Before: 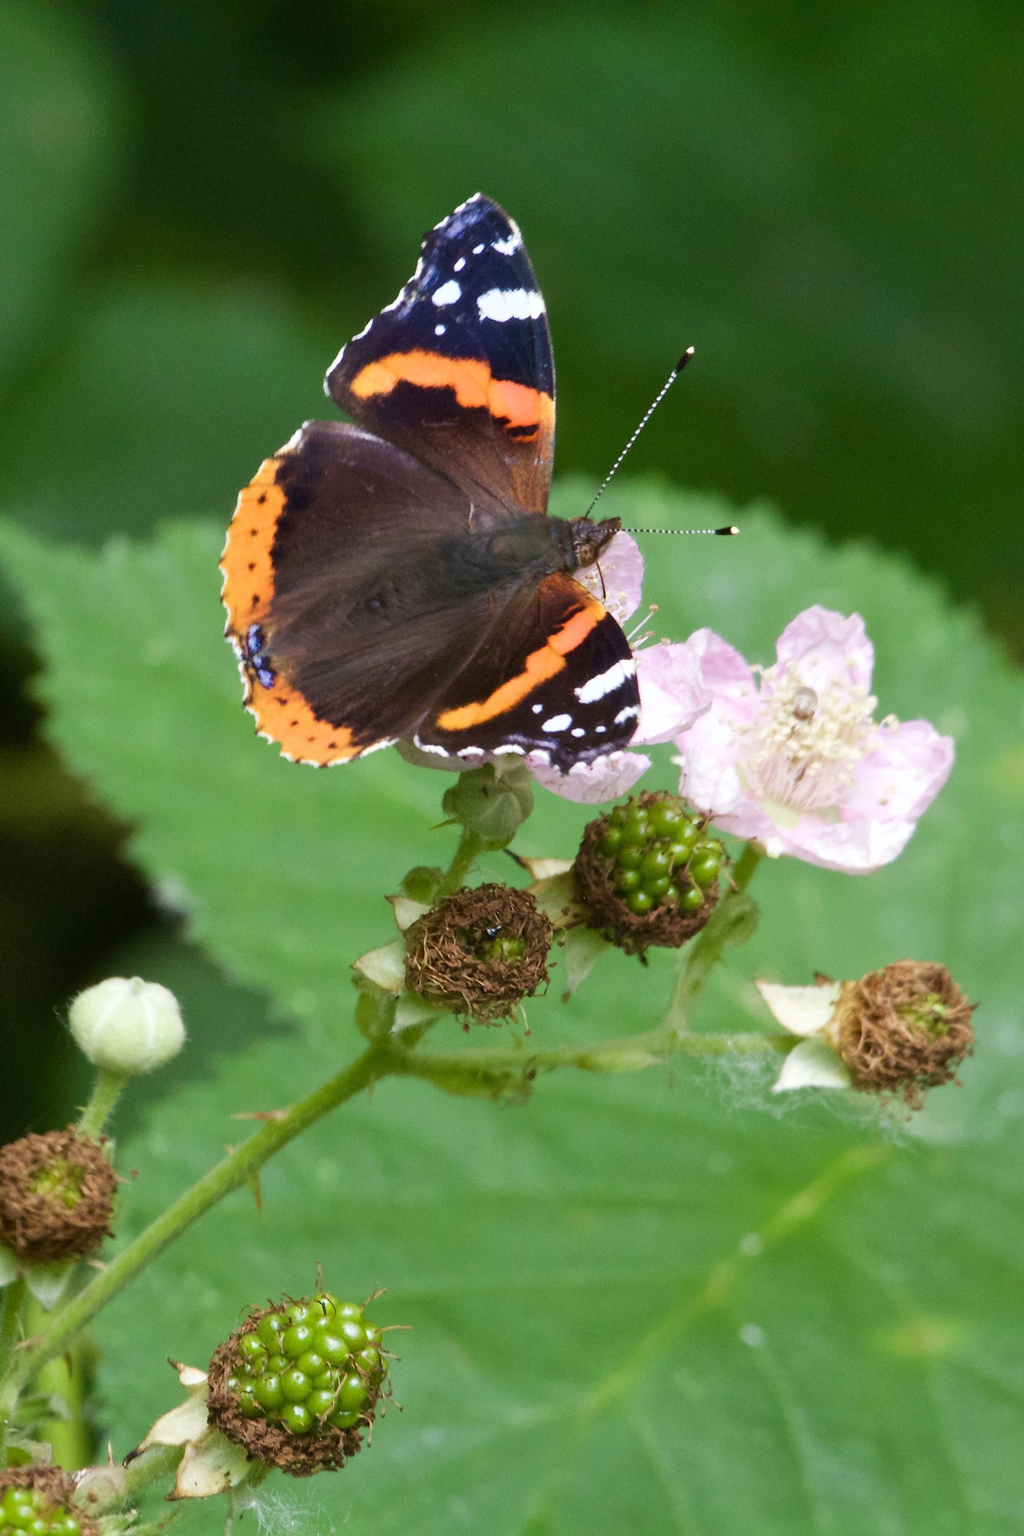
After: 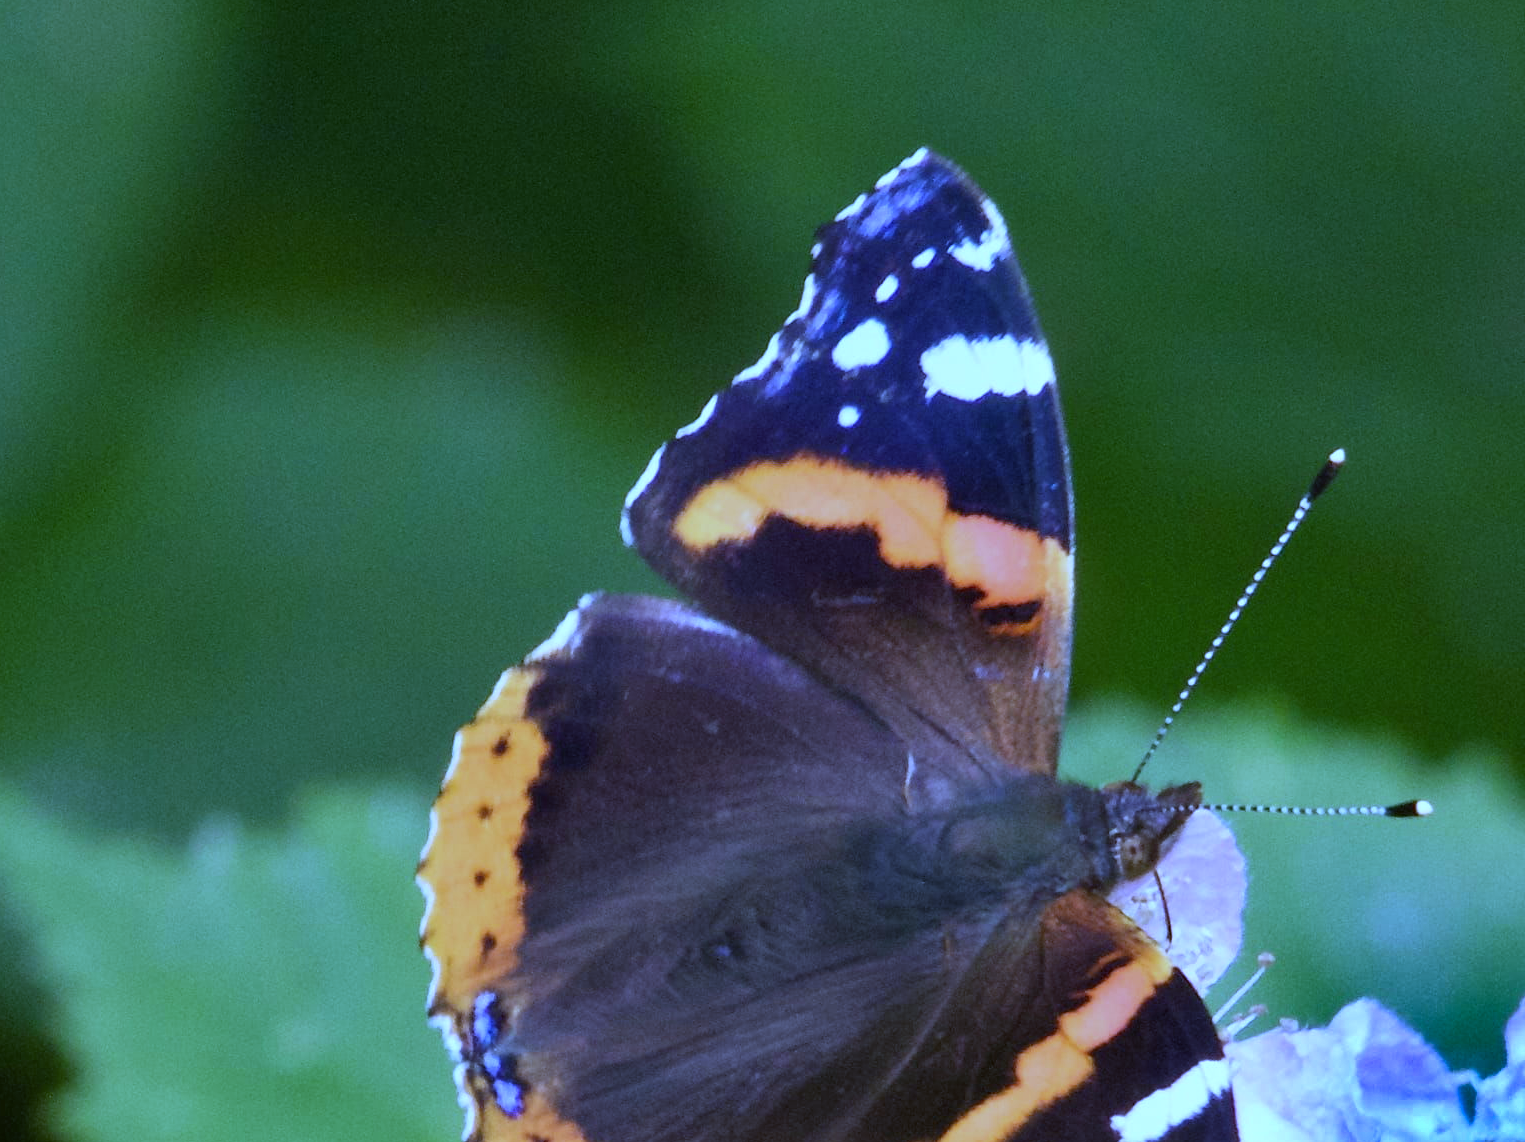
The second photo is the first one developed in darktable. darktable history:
crop: left 0.579%, top 7.627%, right 23.167%, bottom 54.275%
white balance: red 0.766, blue 1.537
shadows and highlights: shadows 20.91, highlights -82.73, soften with gaussian
